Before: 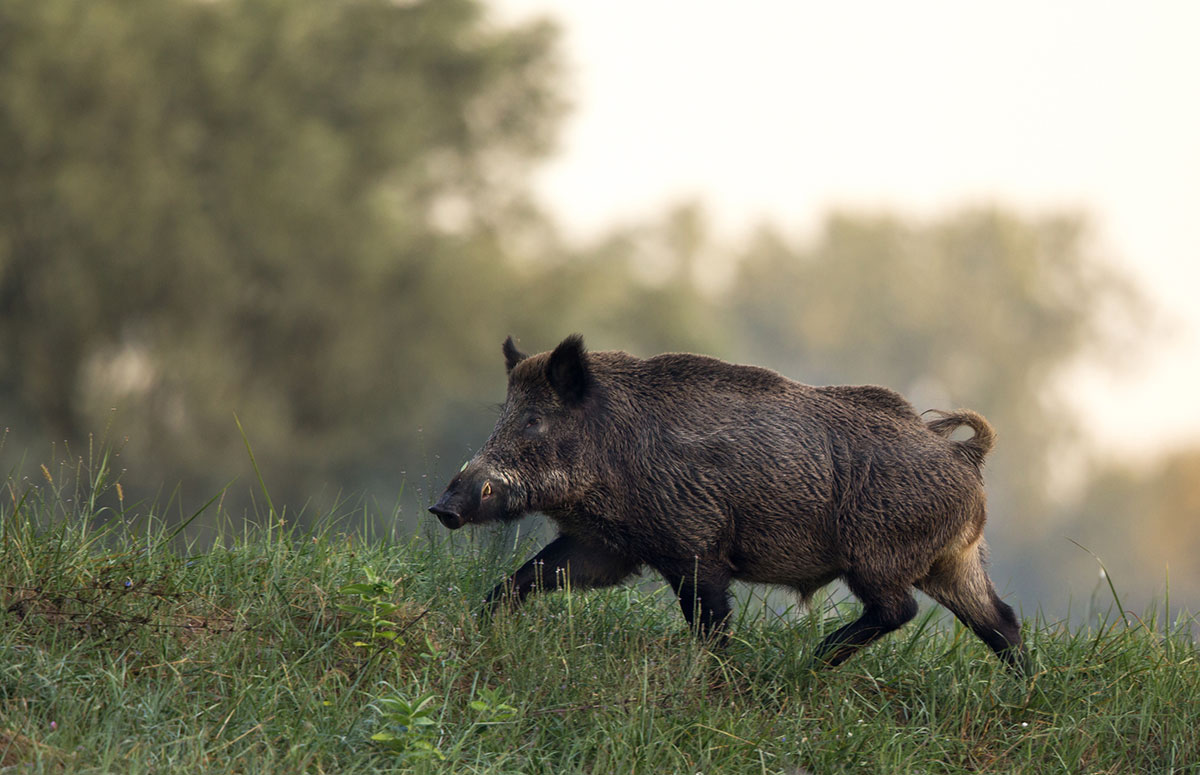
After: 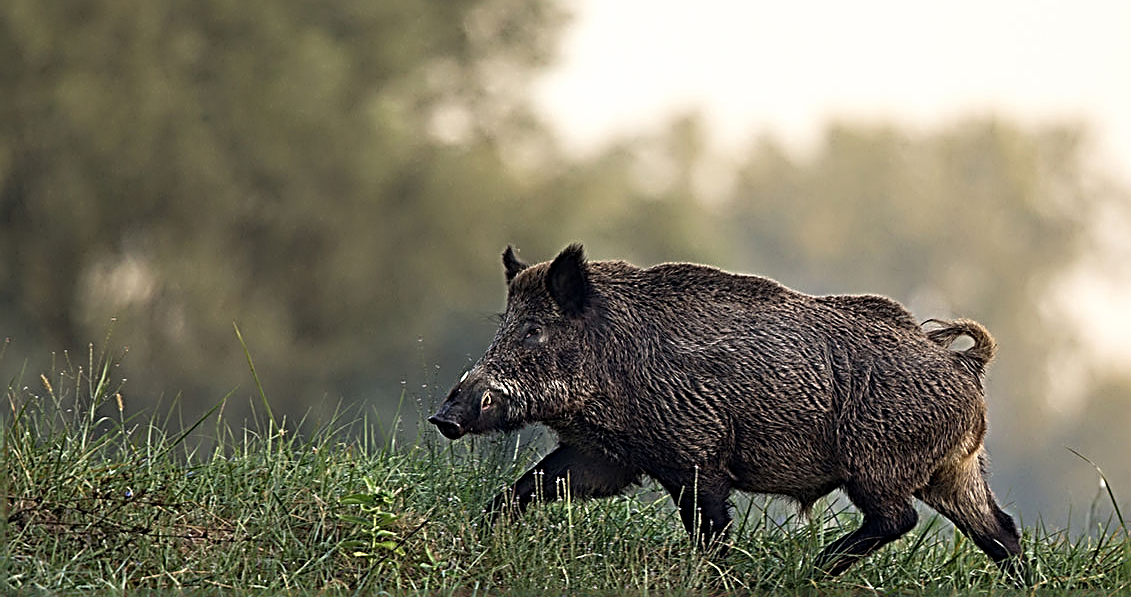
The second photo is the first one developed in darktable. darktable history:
crop and rotate: angle 0.03°, top 11.643%, right 5.651%, bottom 11.189%
sharpen: radius 3.158, amount 1.731
